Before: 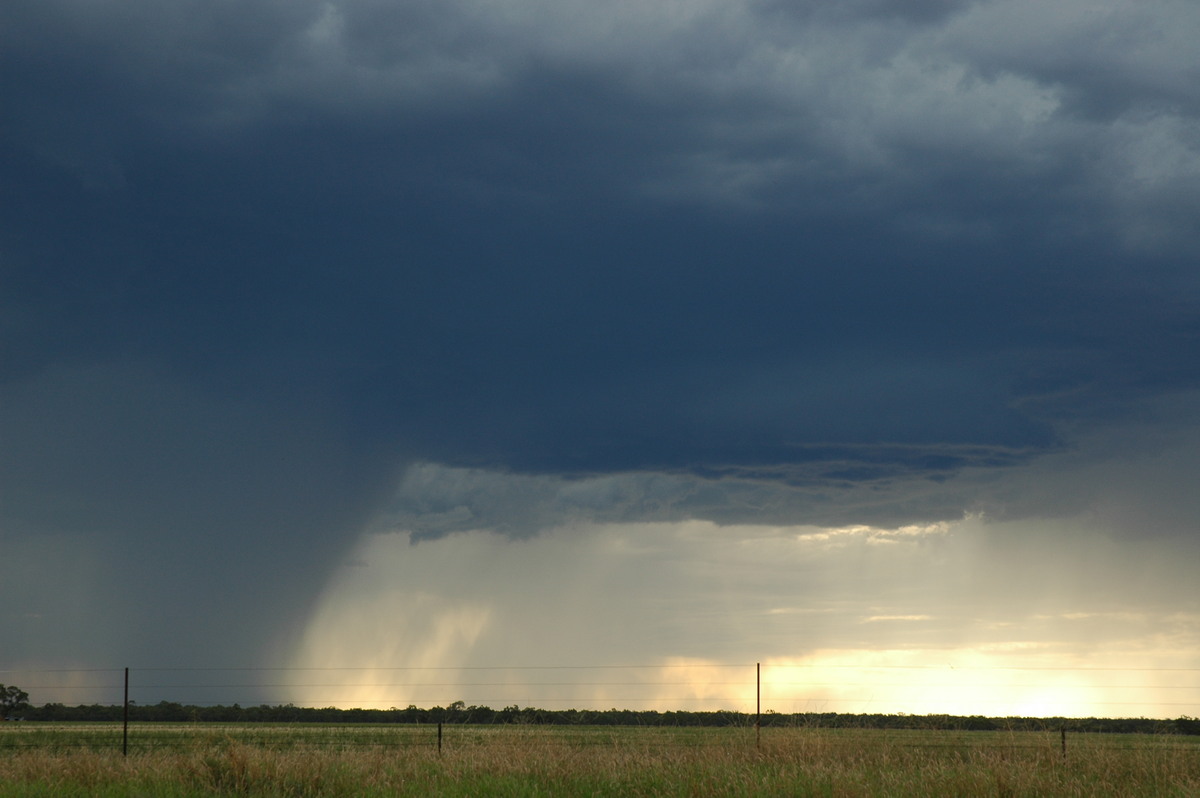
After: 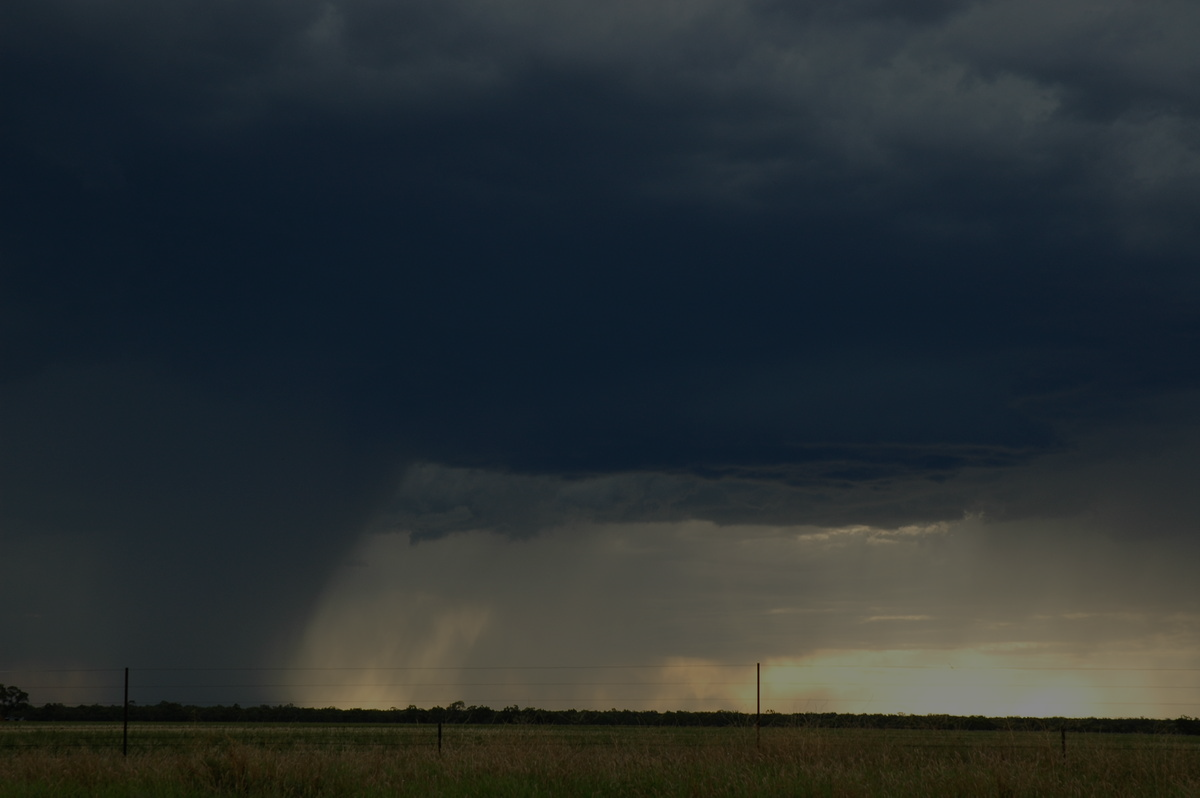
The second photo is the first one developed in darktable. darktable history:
exposure: exposure -2.028 EV, compensate highlight preservation false
tone equalizer: edges refinement/feathering 500, mask exposure compensation -1.57 EV, preserve details no
